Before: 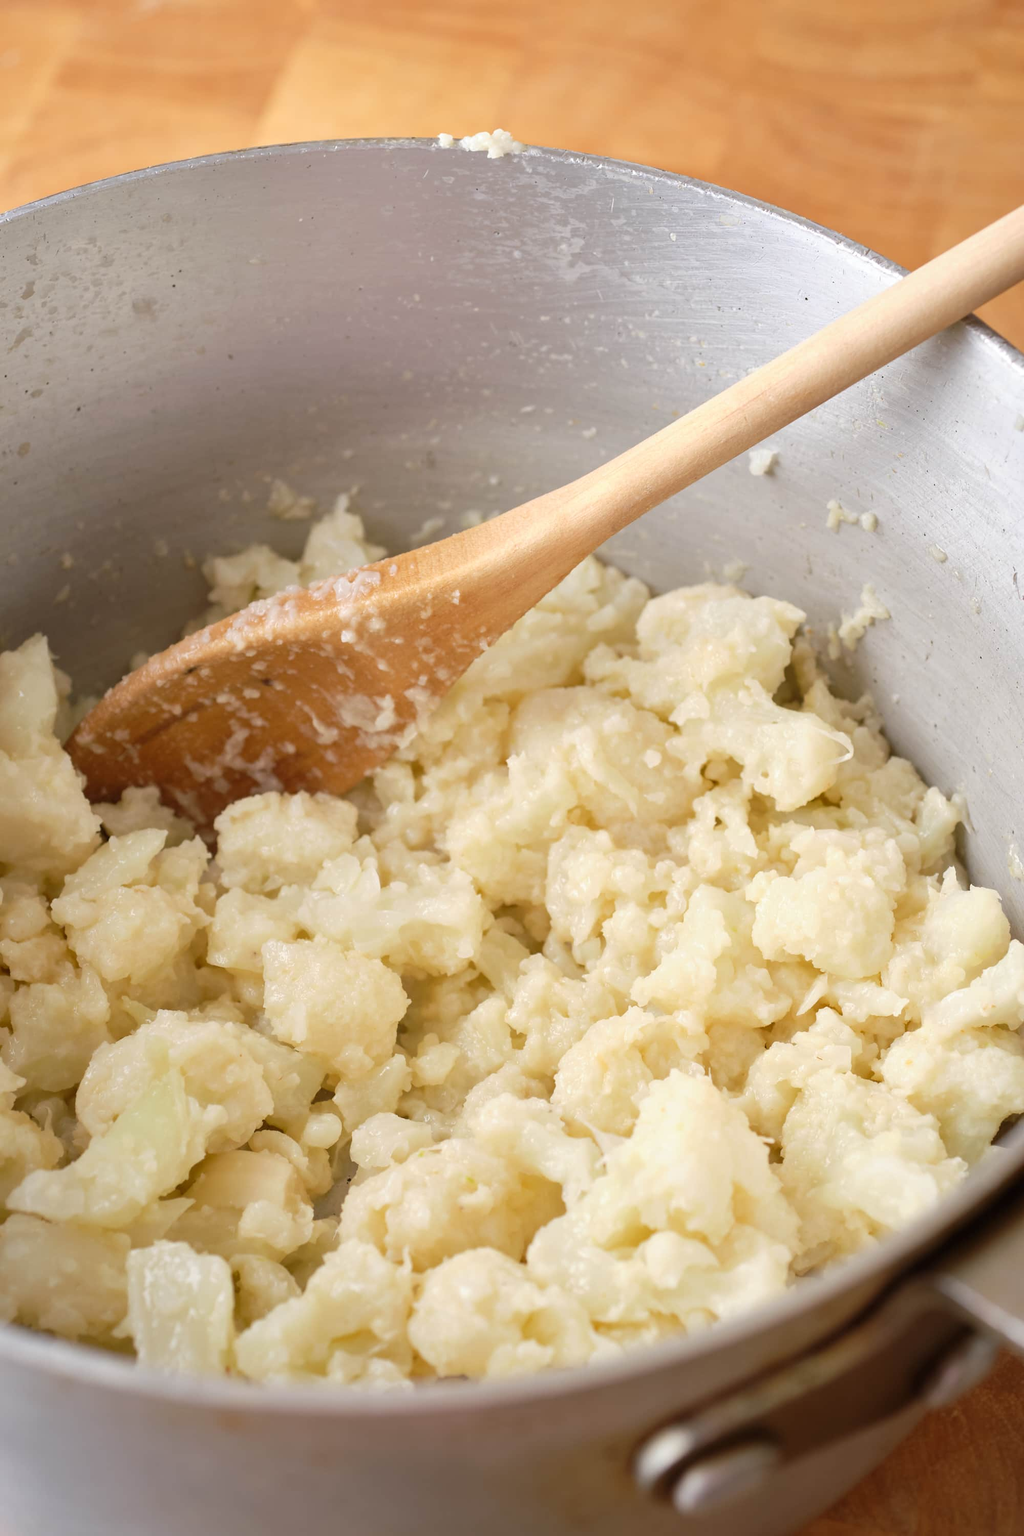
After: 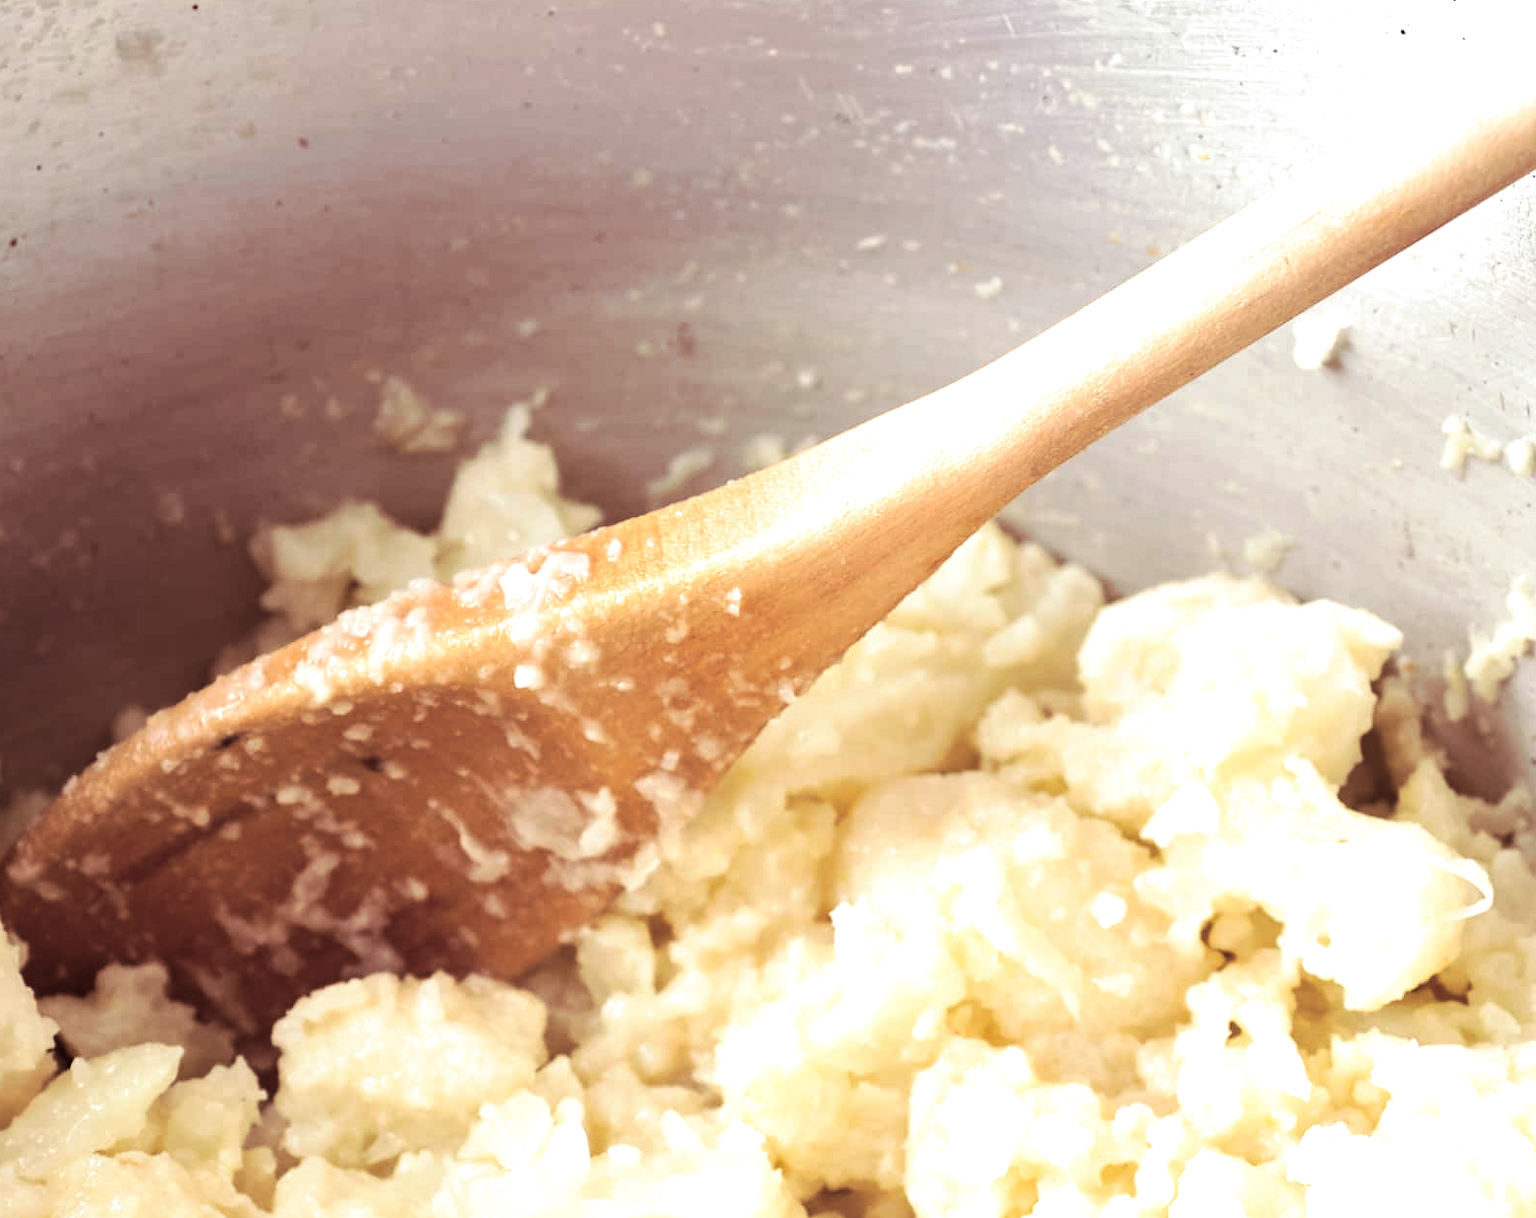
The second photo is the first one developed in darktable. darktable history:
tone equalizer: -8 EV -0.75 EV, -7 EV -0.7 EV, -6 EV -0.6 EV, -5 EV -0.4 EV, -3 EV 0.4 EV, -2 EV 0.6 EV, -1 EV 0.7 EV, +0 EV 0.75 EV, edges refinement/feathering 500, mask exposure compensation -1.57 EV, preserve details no
crop: left 7.036%, top 18.398%, right 14.379%, bottom 40.043%
split-toning: shadows › hue 360°
